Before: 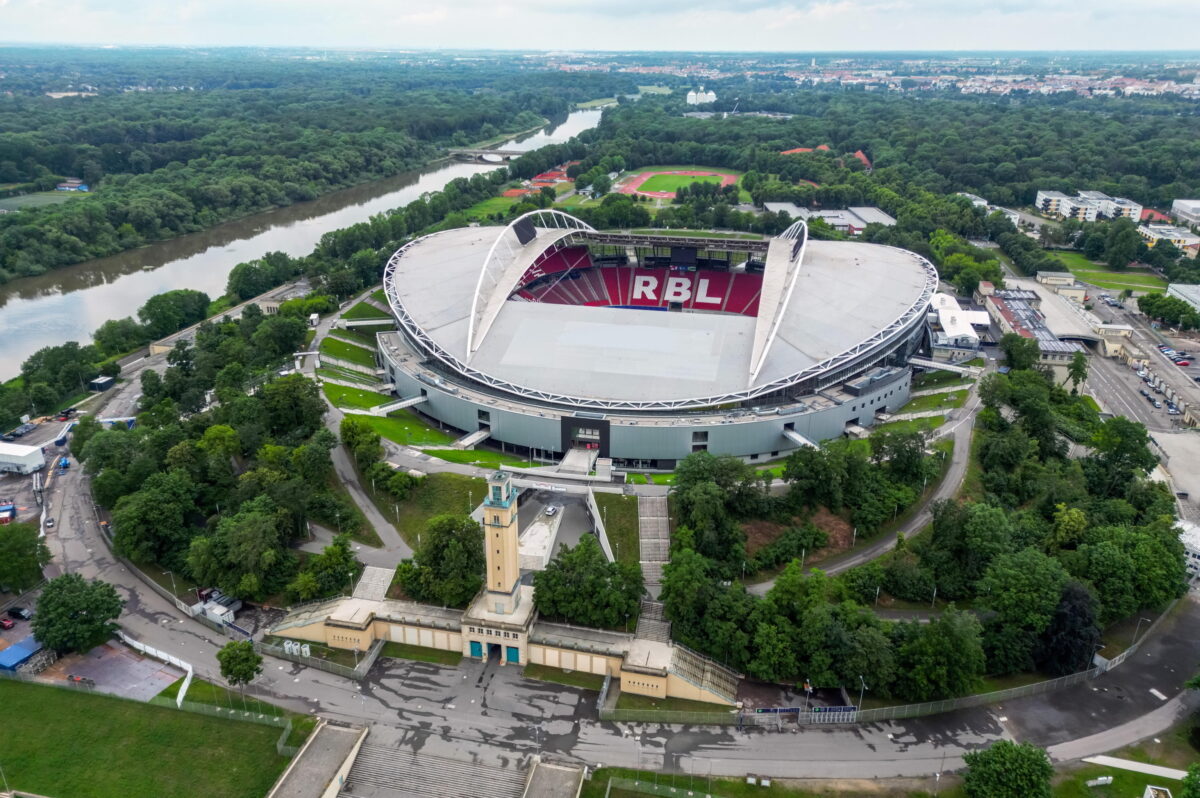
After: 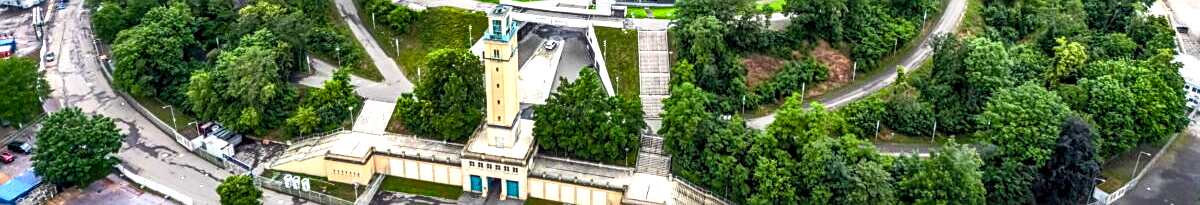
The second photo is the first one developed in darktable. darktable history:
sharpen: on, module defaults
crop and rotate: top 58.544%, bottom 15.705%
local contrast: detail 144%
color balance rgb: perceptual saturation grading › global saturation 20%, perceptual saturation grading › highlights -25.427%, perceptual saturation grading › shadows 50.595%, perceptual brilliance grading › global brilliance -18.249%, perceptual brilliance grading › highlights 27.999%
exposure: black level correction 0, exposure 1.103 EV, compensate highlight preservation false
contrast brightness saturation: contrast 0.14, brightness 0.224
shadows and highlights: shadows 81.14, white point adjustment -9.04, highlights -61.45, soften with gaussian
